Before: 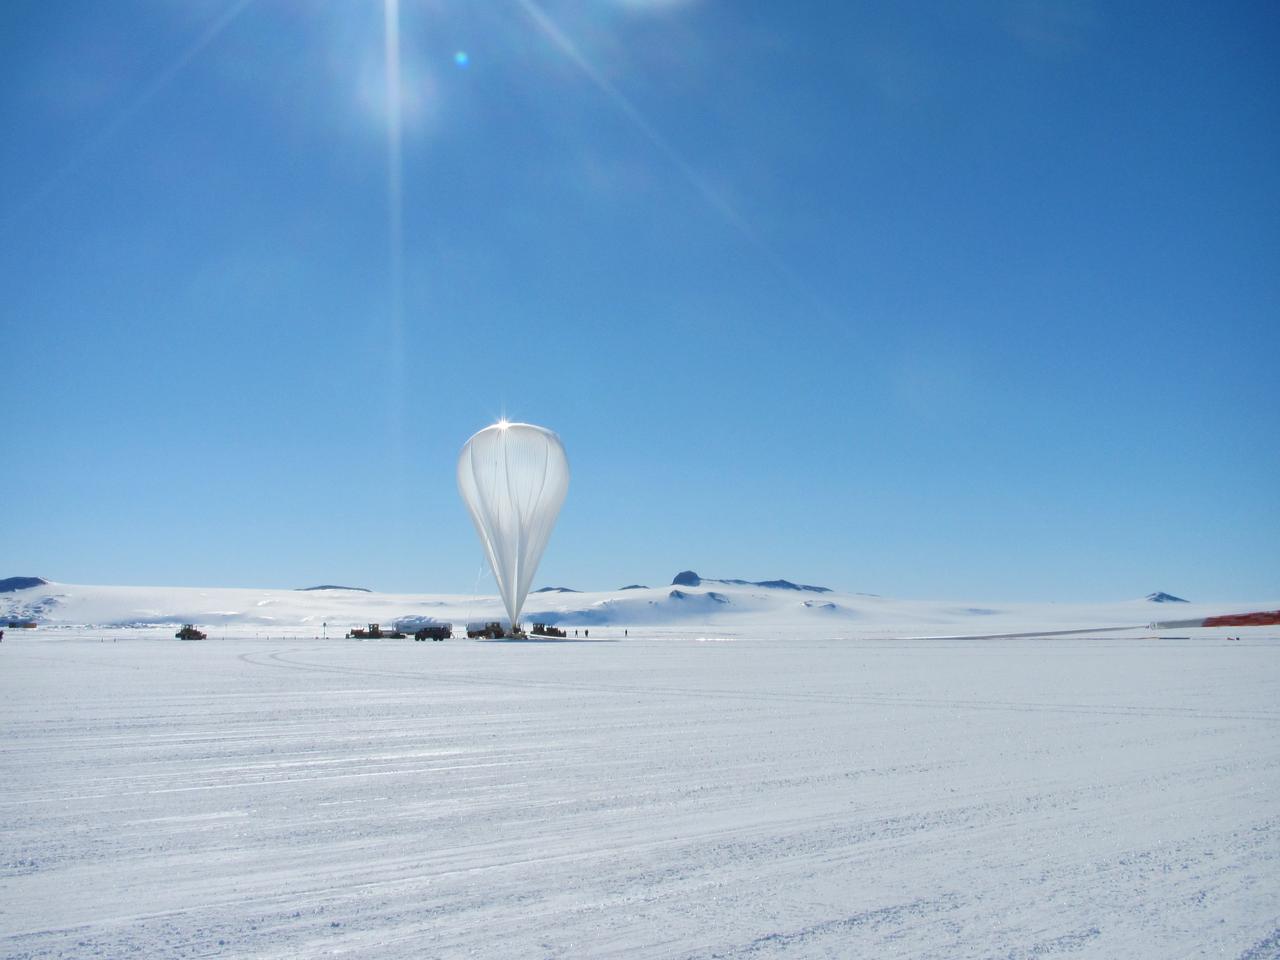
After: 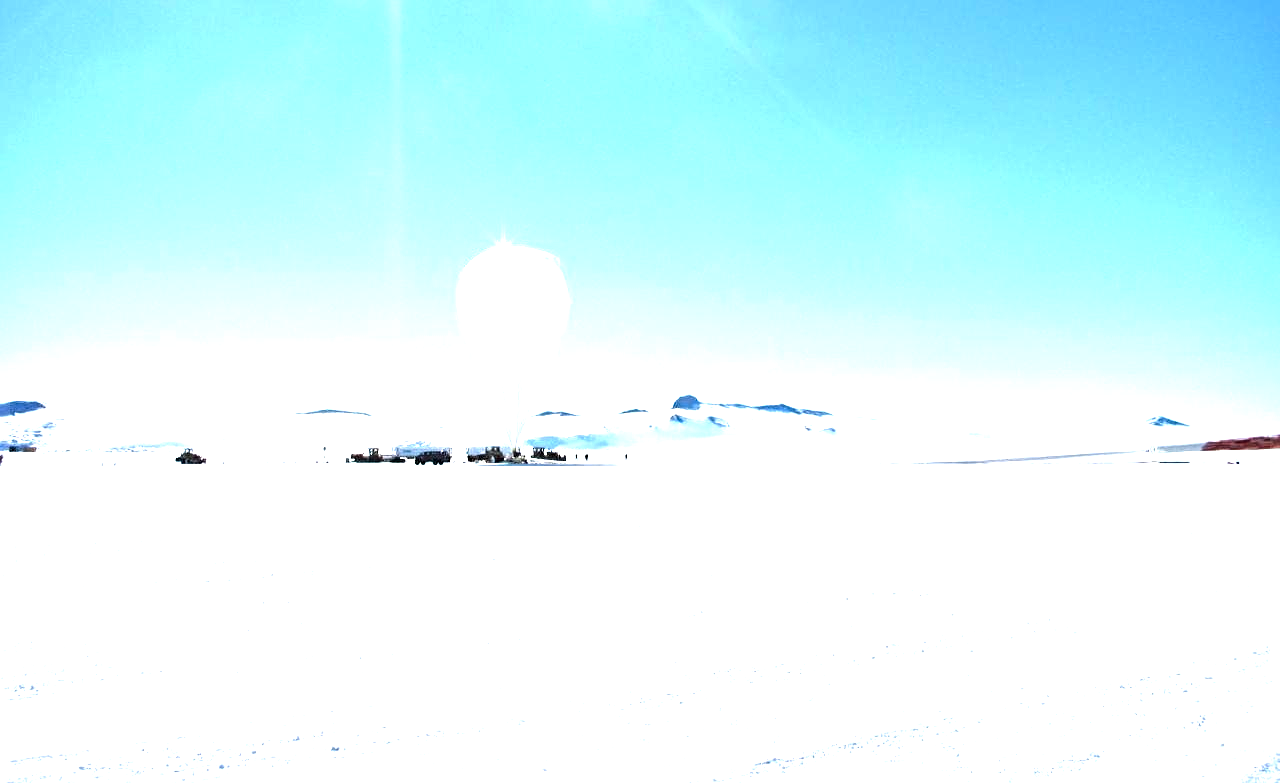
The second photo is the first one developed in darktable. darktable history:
crop and rotate: top 18.405%
exposure: black level correction 0, exposure 1.179 EV, compensate highlight preservation false
tone equalizer: -8 EV -0.73 EV, -7 EV -0.728 EV, -6 EV -0.634 EV, -5 EV -0.39 EV, -3 EV 0.368 EV, -2 EV 0.6 EV, -1 EV 0.694 EV, +0 EV 0.732 EV, edges refinement/feathering 500, mask exposure compensation -1.57 EV, preserve details no
sharpen: radius 3.973
